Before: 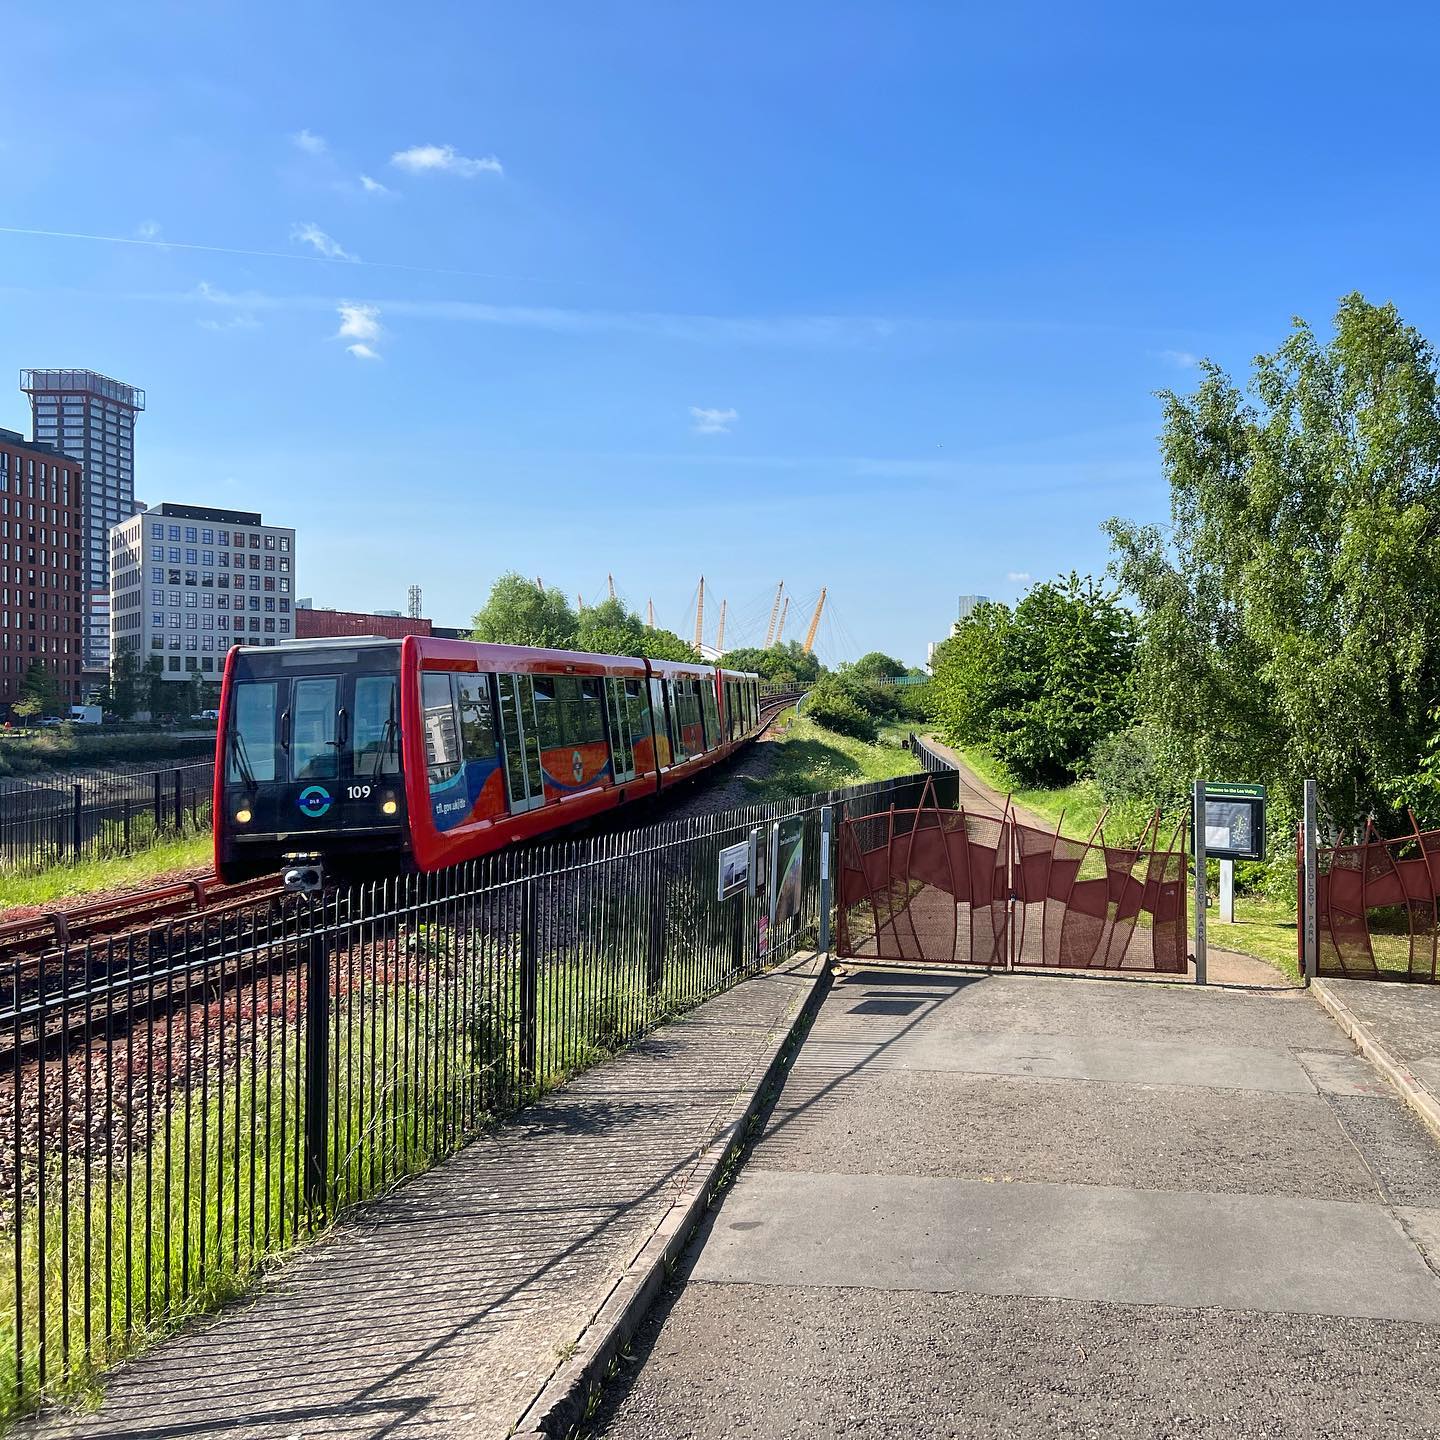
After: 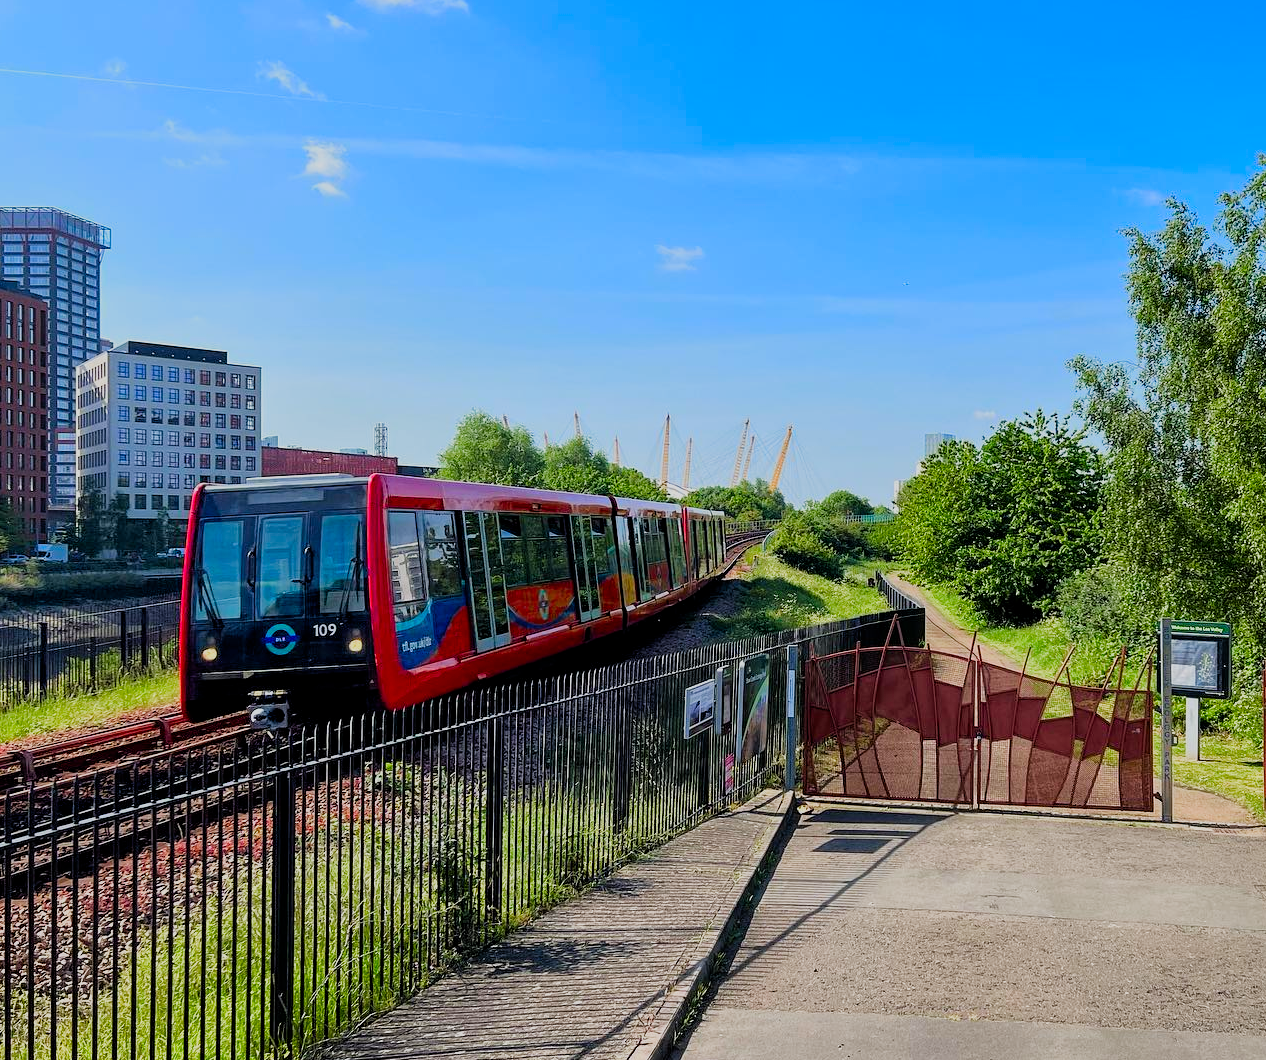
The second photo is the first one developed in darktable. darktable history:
filmic rgb: middle gray luminance 18.42%, black relative exposure -11.25 EV, white relative exposure 3.75 EV, threshold 6 EV, target black luminance 0%, hardness 5.87, latitude 57.4%, contrast 0.963, shadows ↔ highlights balance 49.98%, add noise in highlights 0, preserve chrominance luminance Y, color science v3 (2019), use custom middle-gray values true, iterations of high-quality reconstruction 0, contrast in highlights soft, enable highlight reconstruction true
contrast brightness saturation: saturation 0.5
crop and rotate: left 2.425%, top 11.305%, right 9.6%, bottom 15.08%
